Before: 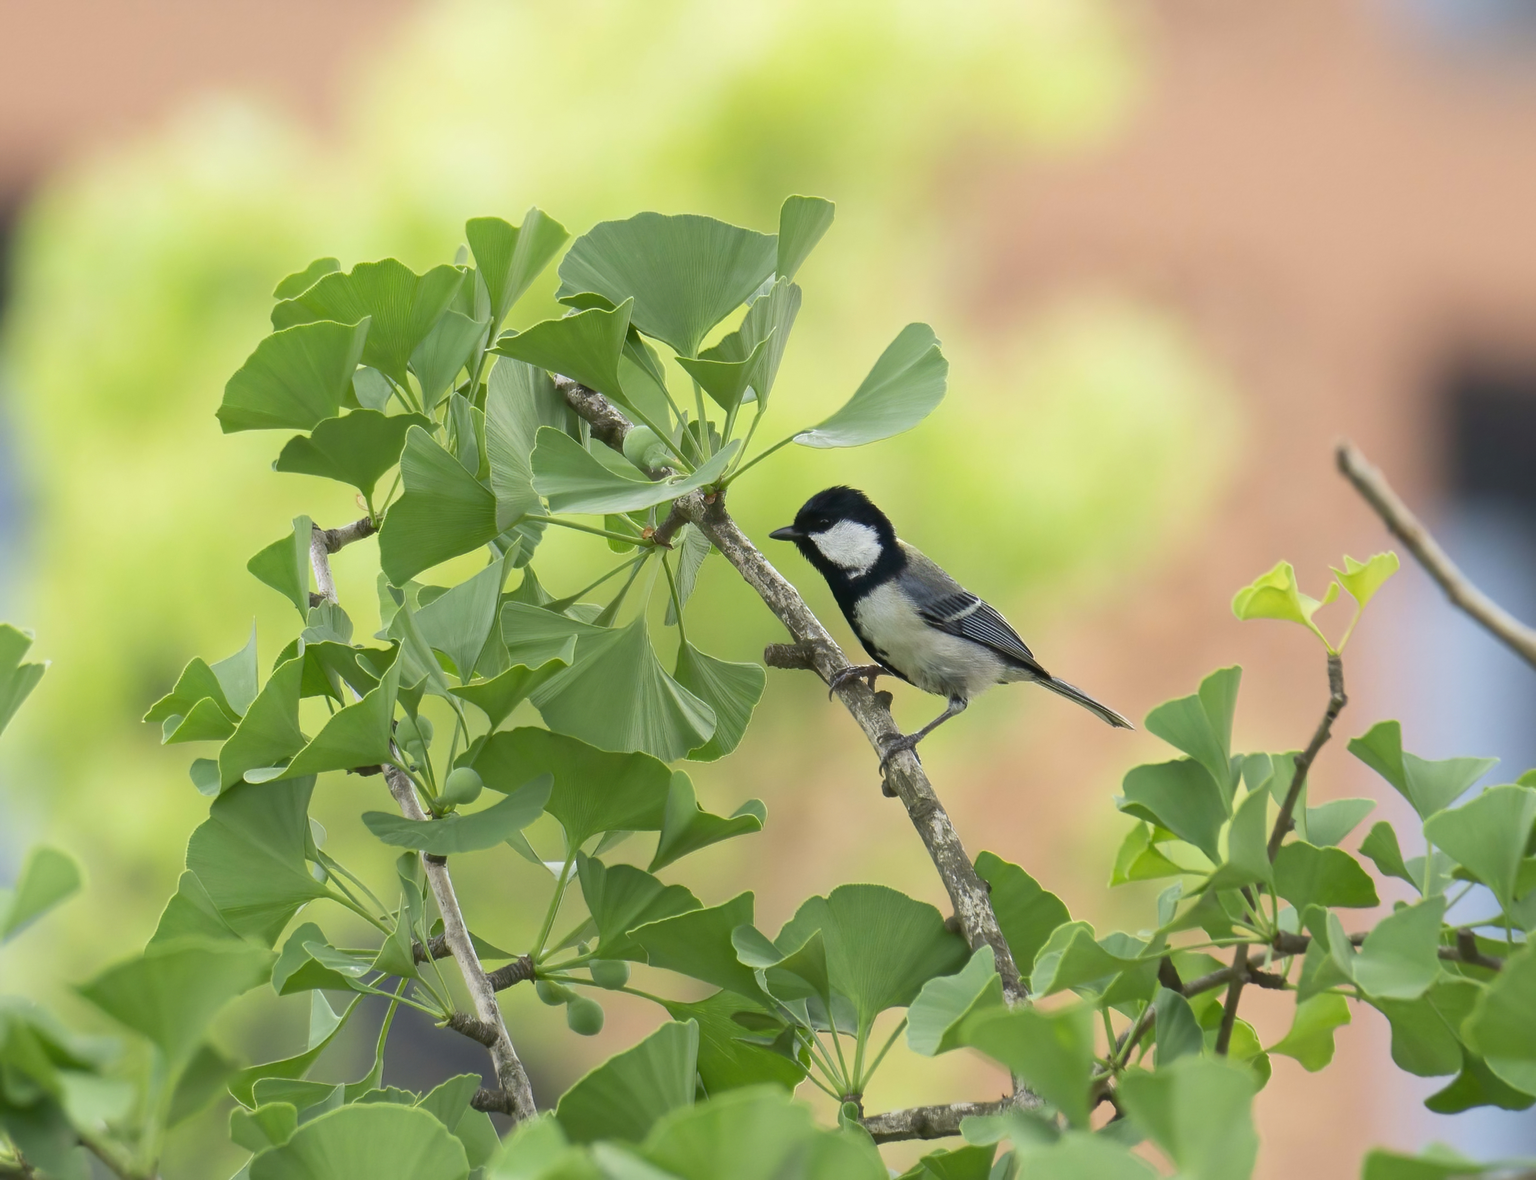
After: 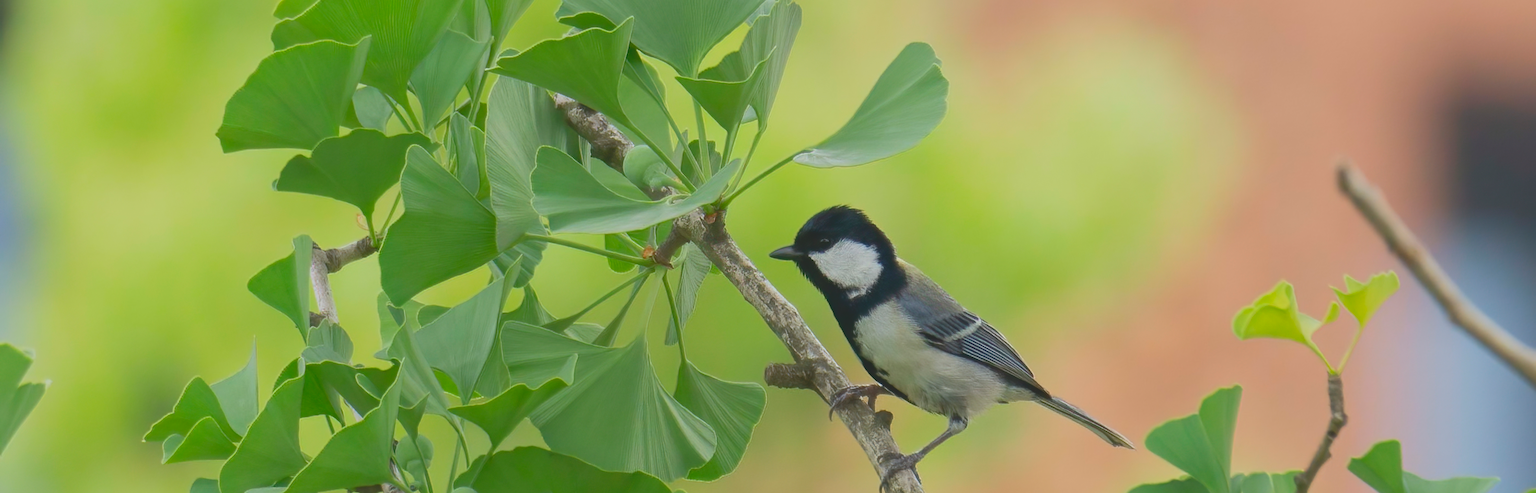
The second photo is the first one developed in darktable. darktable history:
crop and rotate: top 23.84%, bottom 34.294%
contrast brightness saturation: contrast -0.28
